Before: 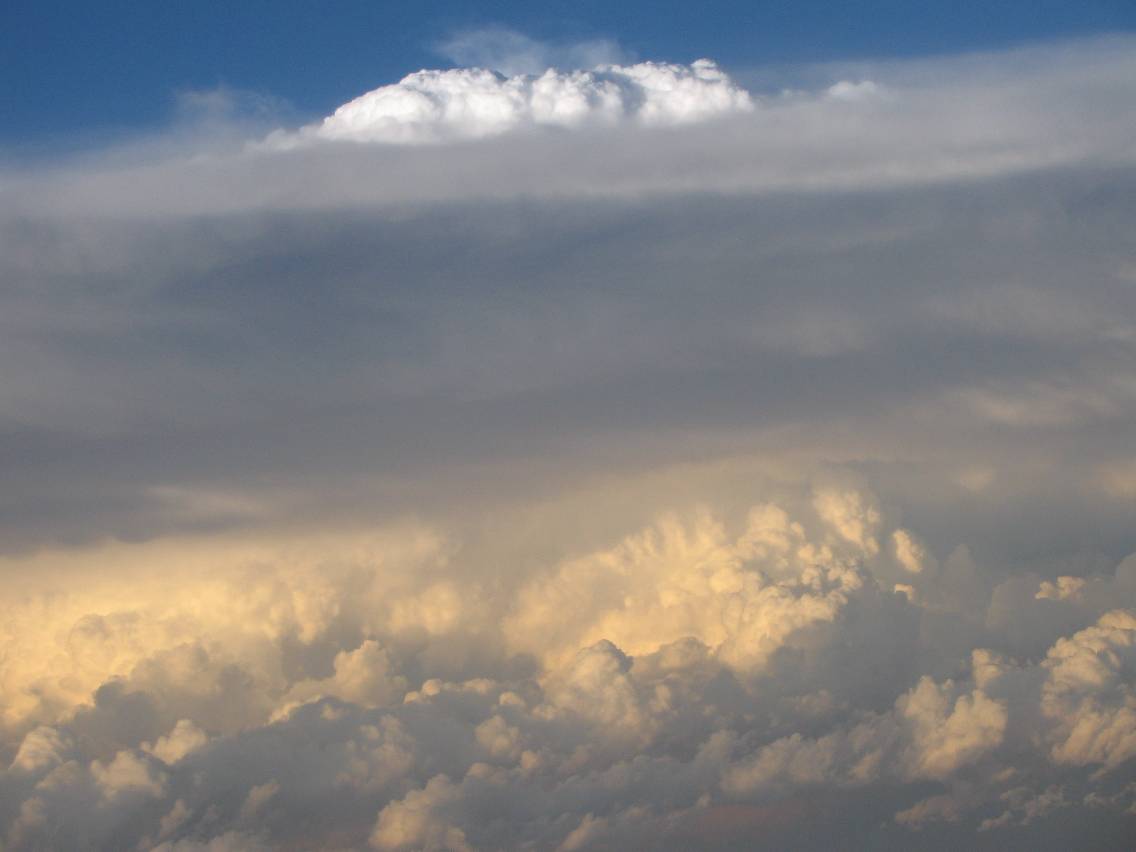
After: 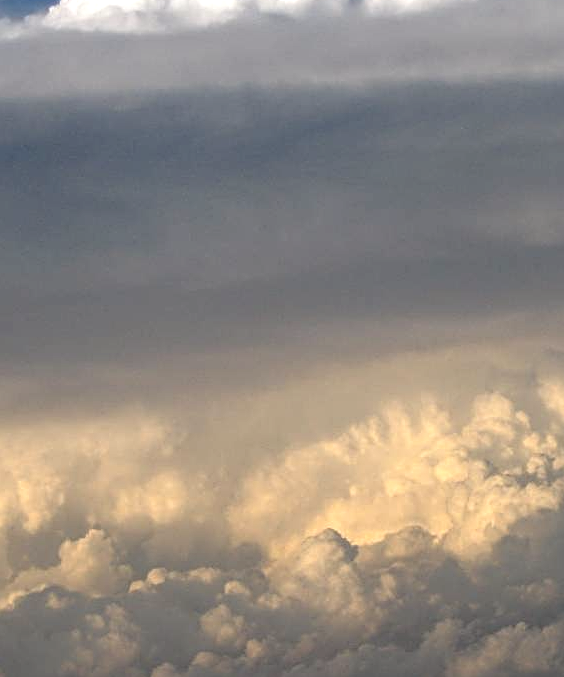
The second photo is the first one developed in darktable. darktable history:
local contrast: detail 144%
crop and rotate: angle 0.017°, left 24.224%, top 13.055%, right 26.052%, bottom 7.425%
color calibration: x 0.339, y 0.354, temperature 5171.15 K
sharpen: radius 3.112
